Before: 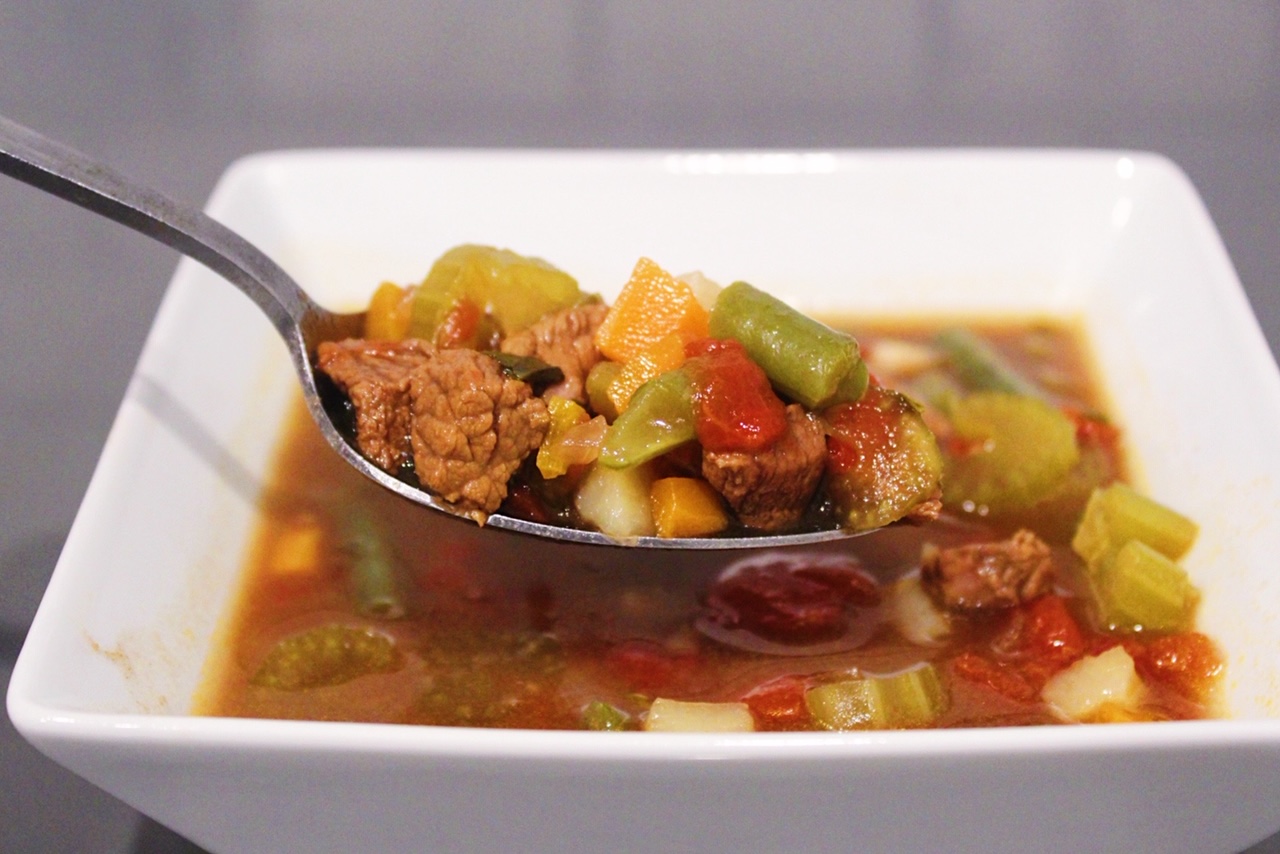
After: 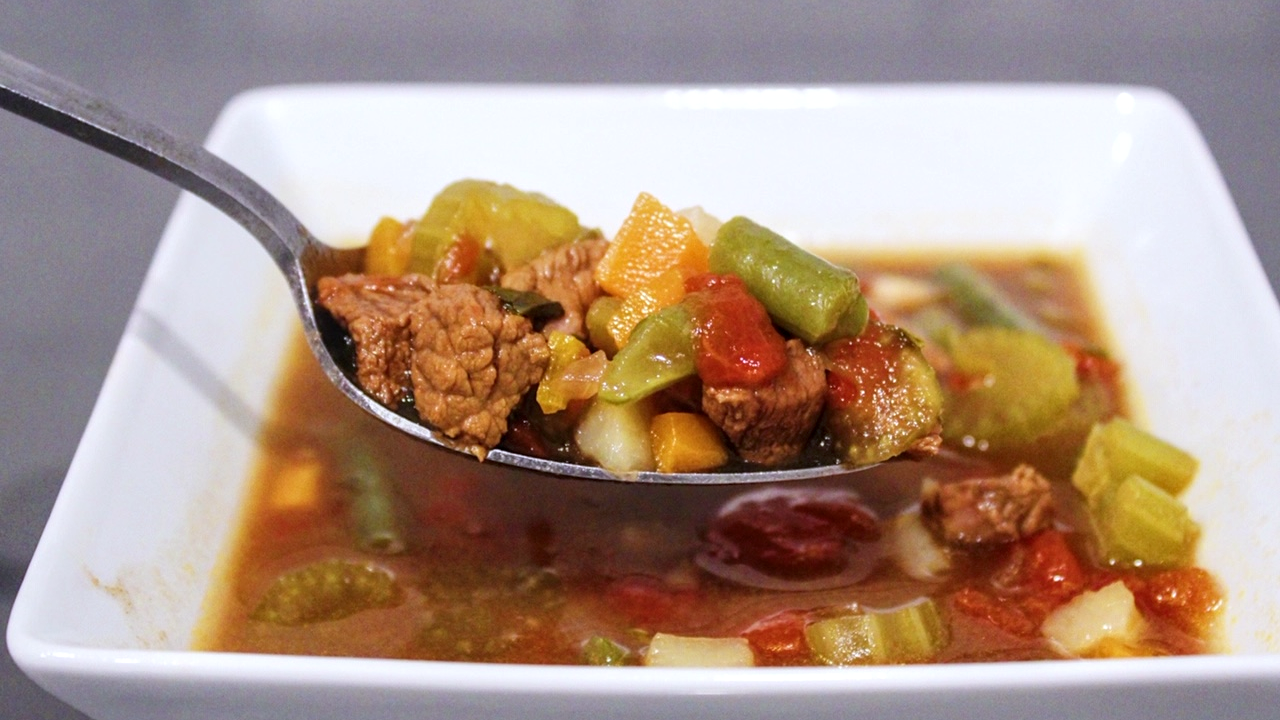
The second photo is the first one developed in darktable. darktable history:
local contrast: on, module defaults
crop: top 7.625%, bottom 8.027%
white balance: red 0.967, blue 1.049
